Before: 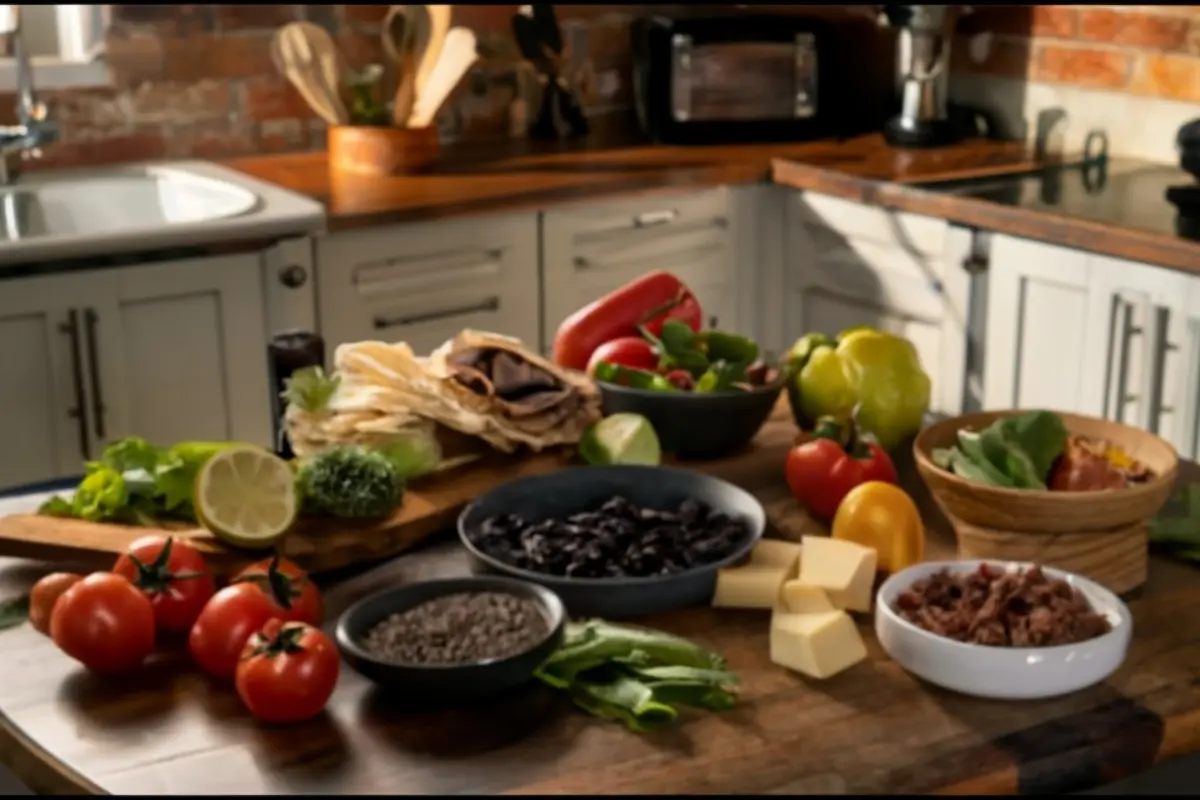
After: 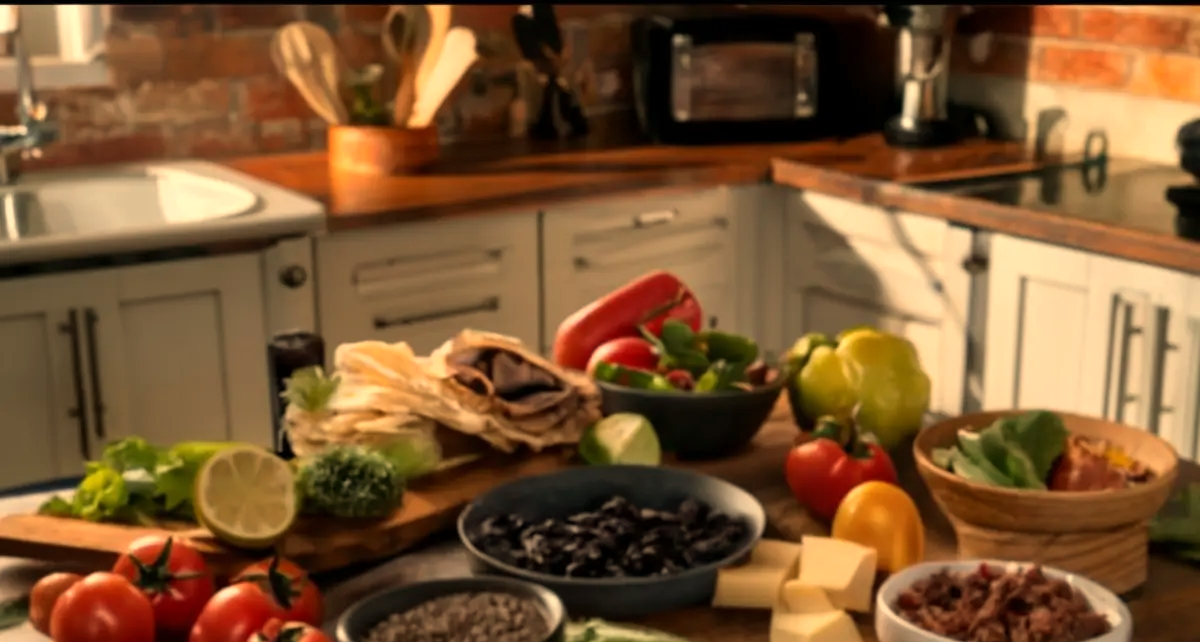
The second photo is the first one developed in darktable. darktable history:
white balance: red 1.138, green 0.996, blue 0.812
crop: bottom 19.644%
